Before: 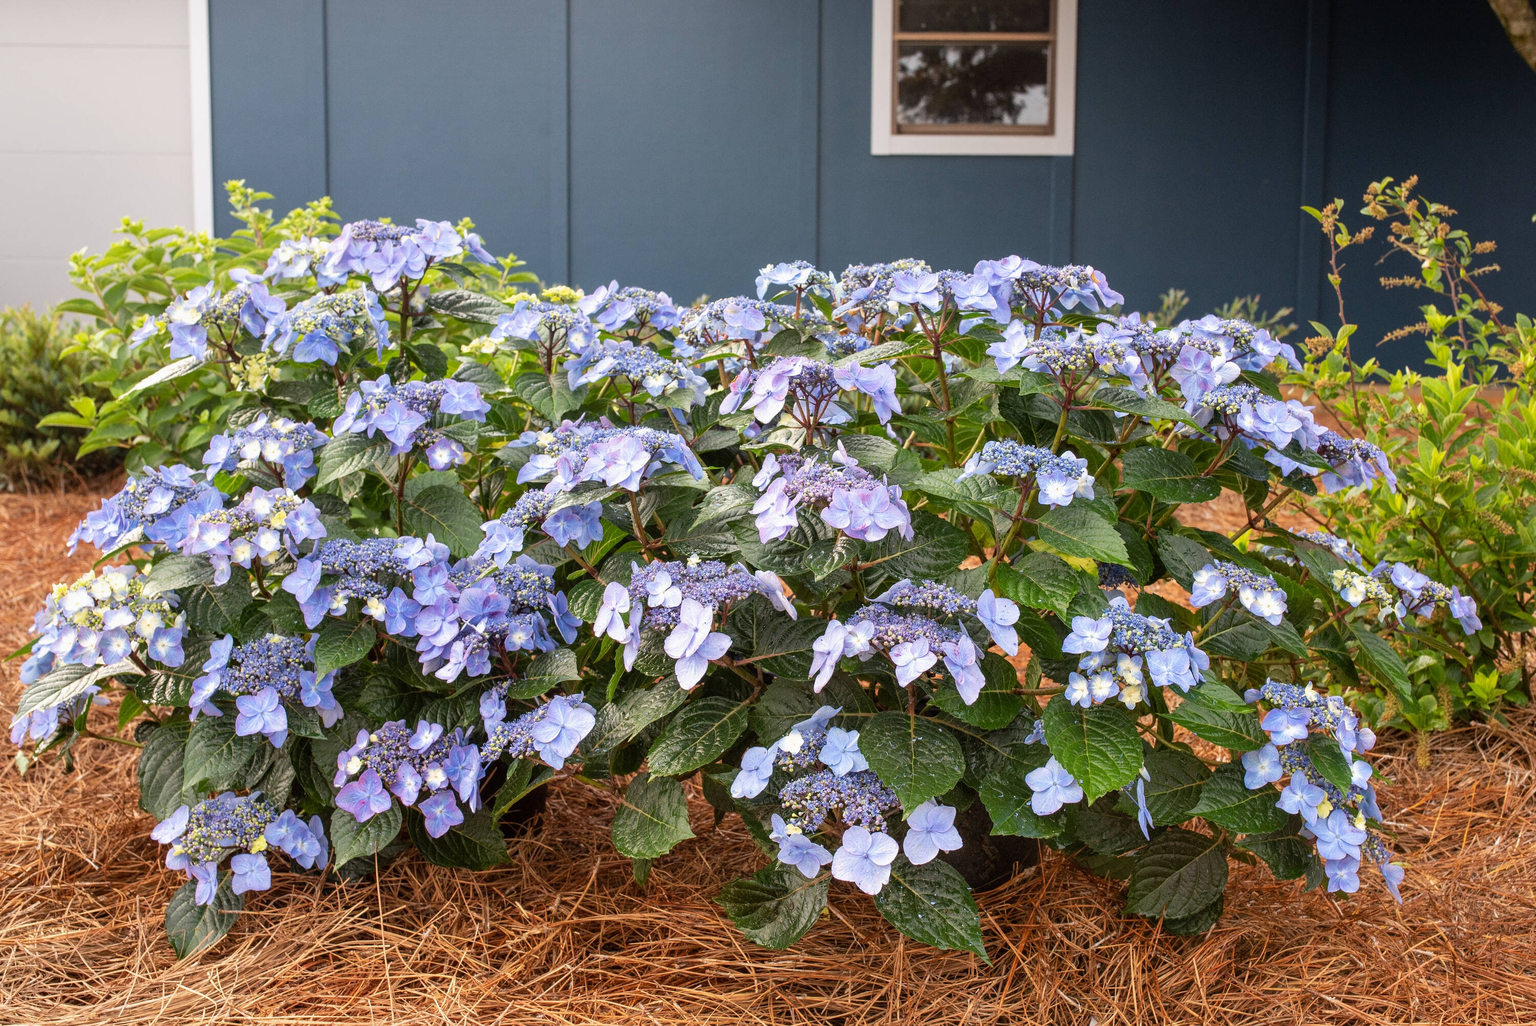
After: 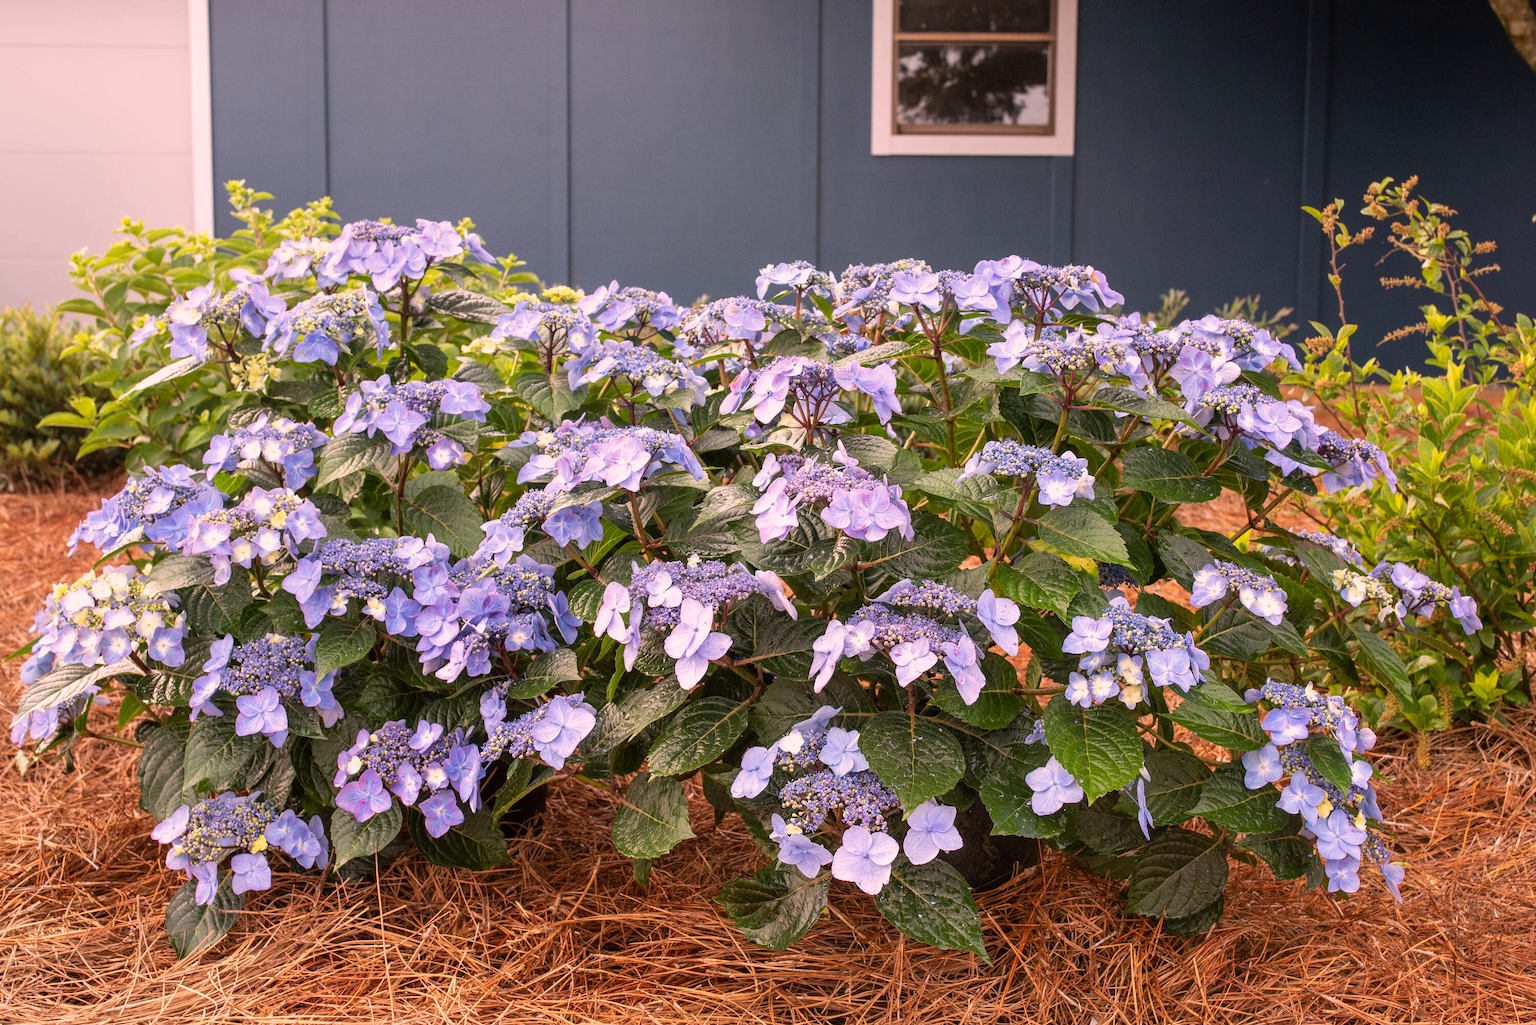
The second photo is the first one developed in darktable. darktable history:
color correction: highlights a* 14.52, highlights b* 4.7
